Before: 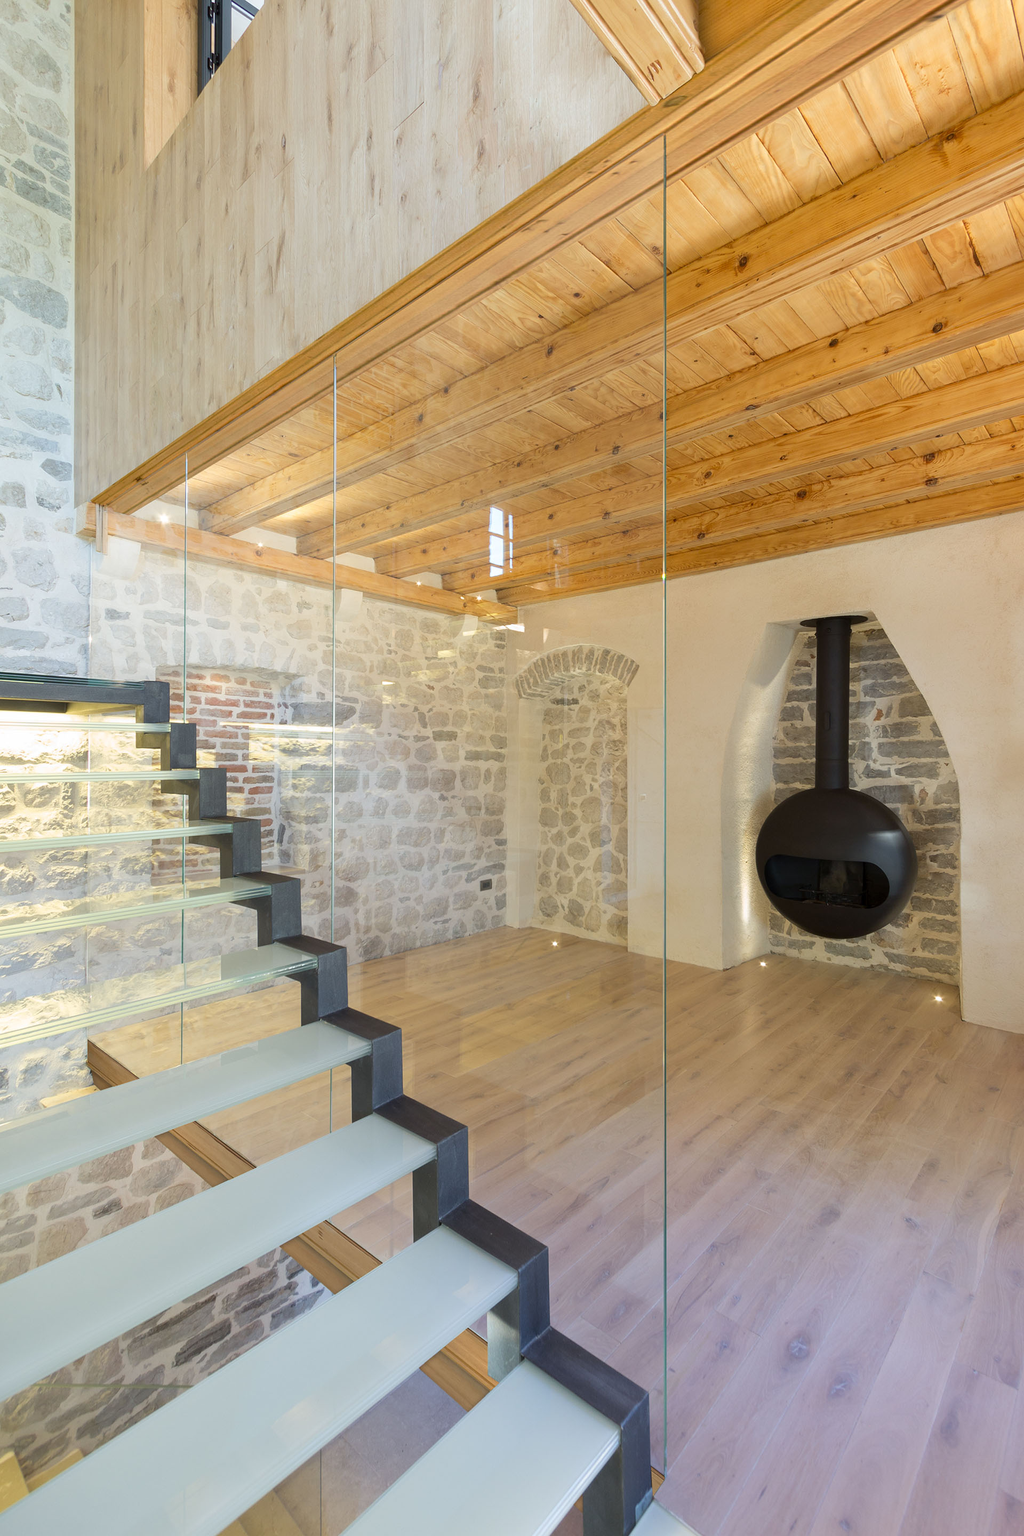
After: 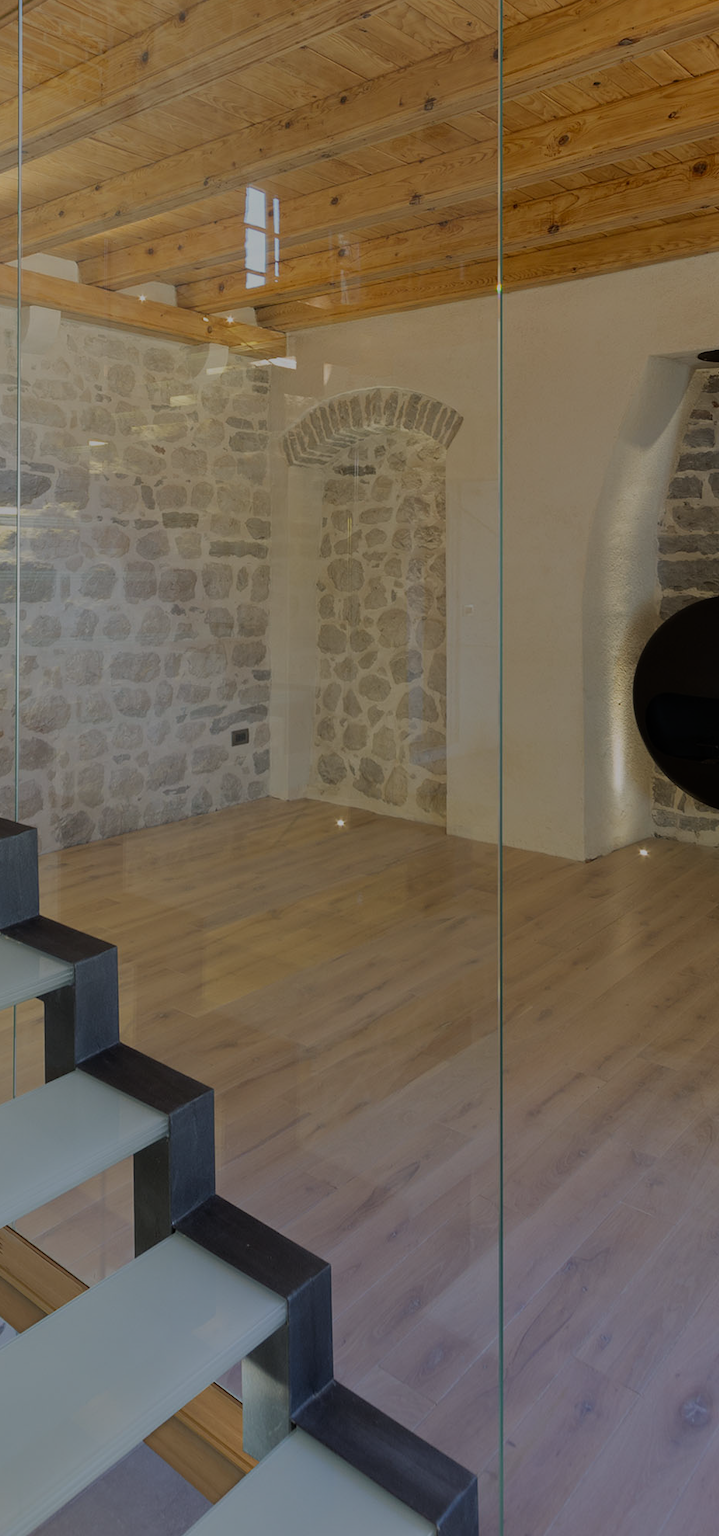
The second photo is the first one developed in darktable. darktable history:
tone equalizer: -7 EV 0.15 EV, -6 EV 0.6 EV, -5 EV 1.15 EV, -4 EV 1.33 EV, -3 EV 1.15 EV, -2 EV 0.6 EV, -1 EV 0.15 EV, mask exposure compensation -0.5 EV
crop: left 31.379%, top 24.658%, right 20.326%, bottom 6.628%
exposure: exposure -2.446 EV, compensate highlight preservation false
